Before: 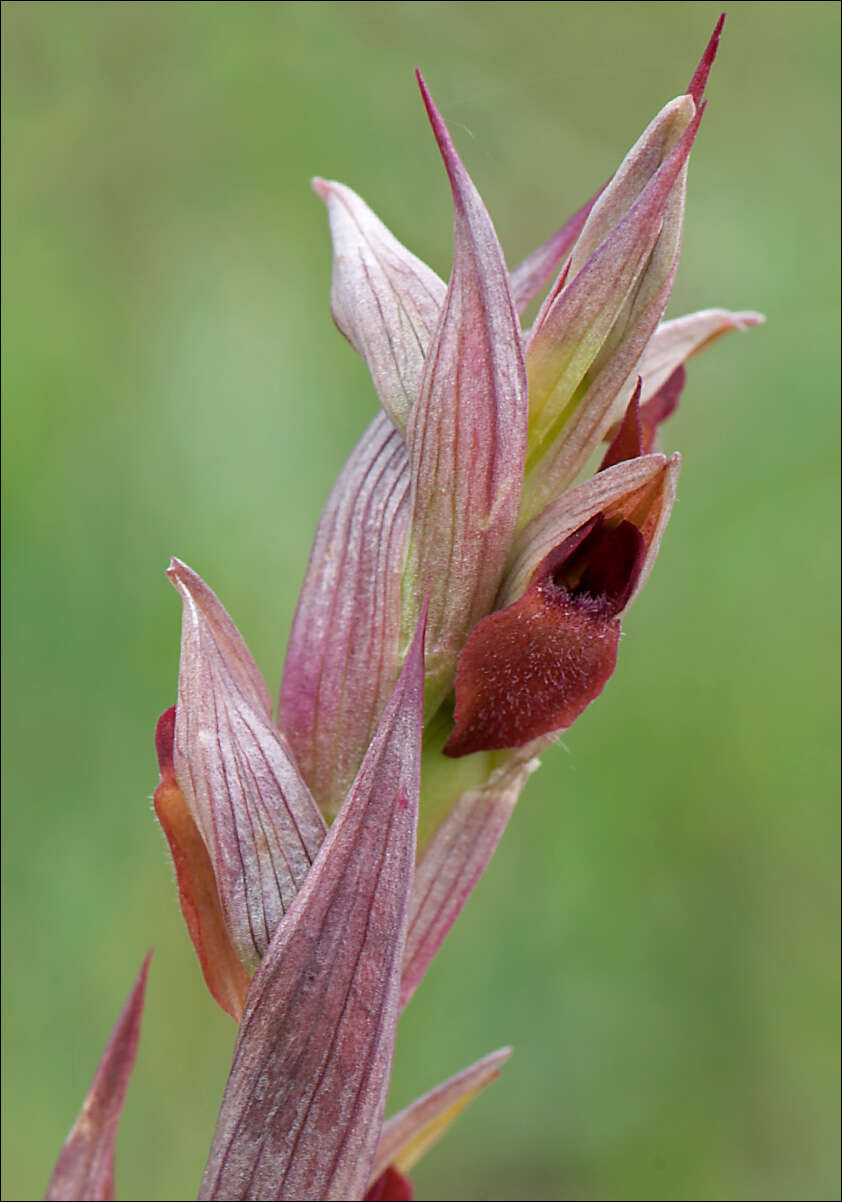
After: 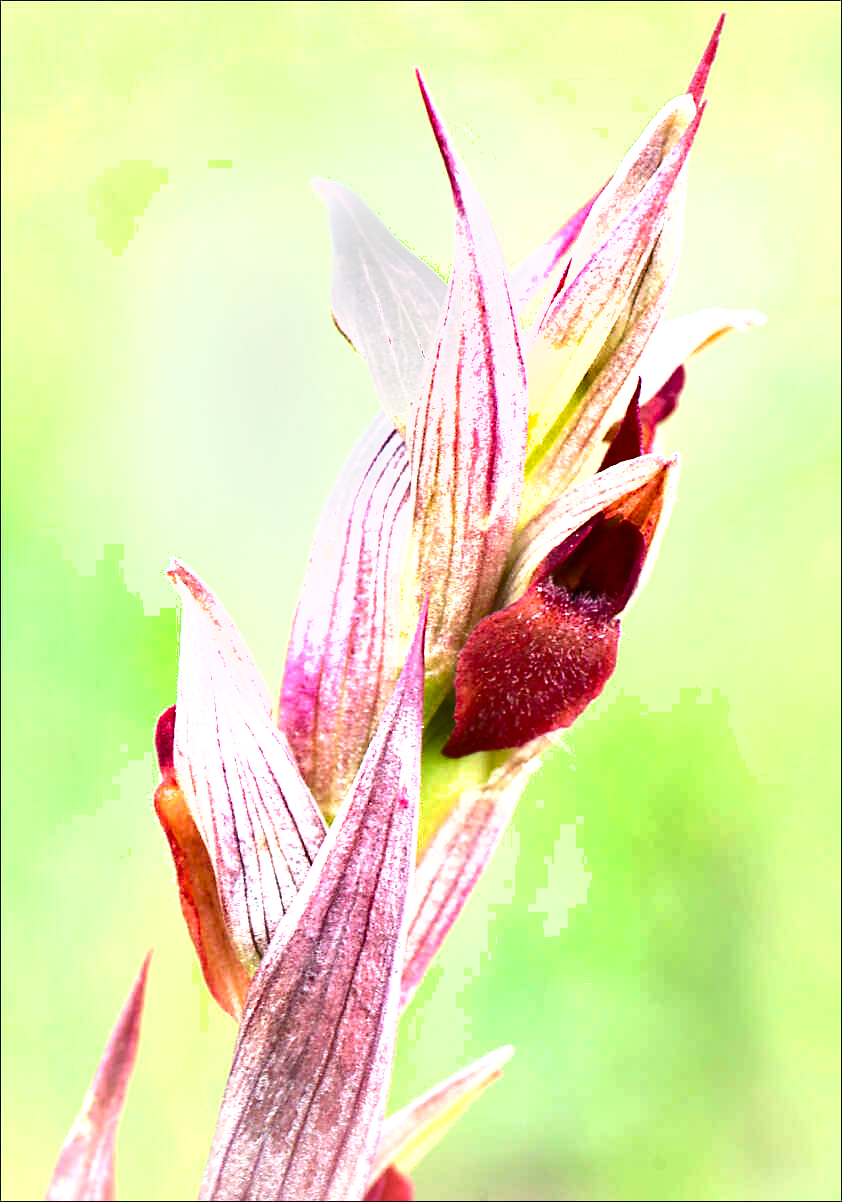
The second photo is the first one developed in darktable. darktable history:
exposure: exposure 1.994 EV, compensate highlight preservation false
shadows and highlights: shadows 60.87, soften with gaussian
